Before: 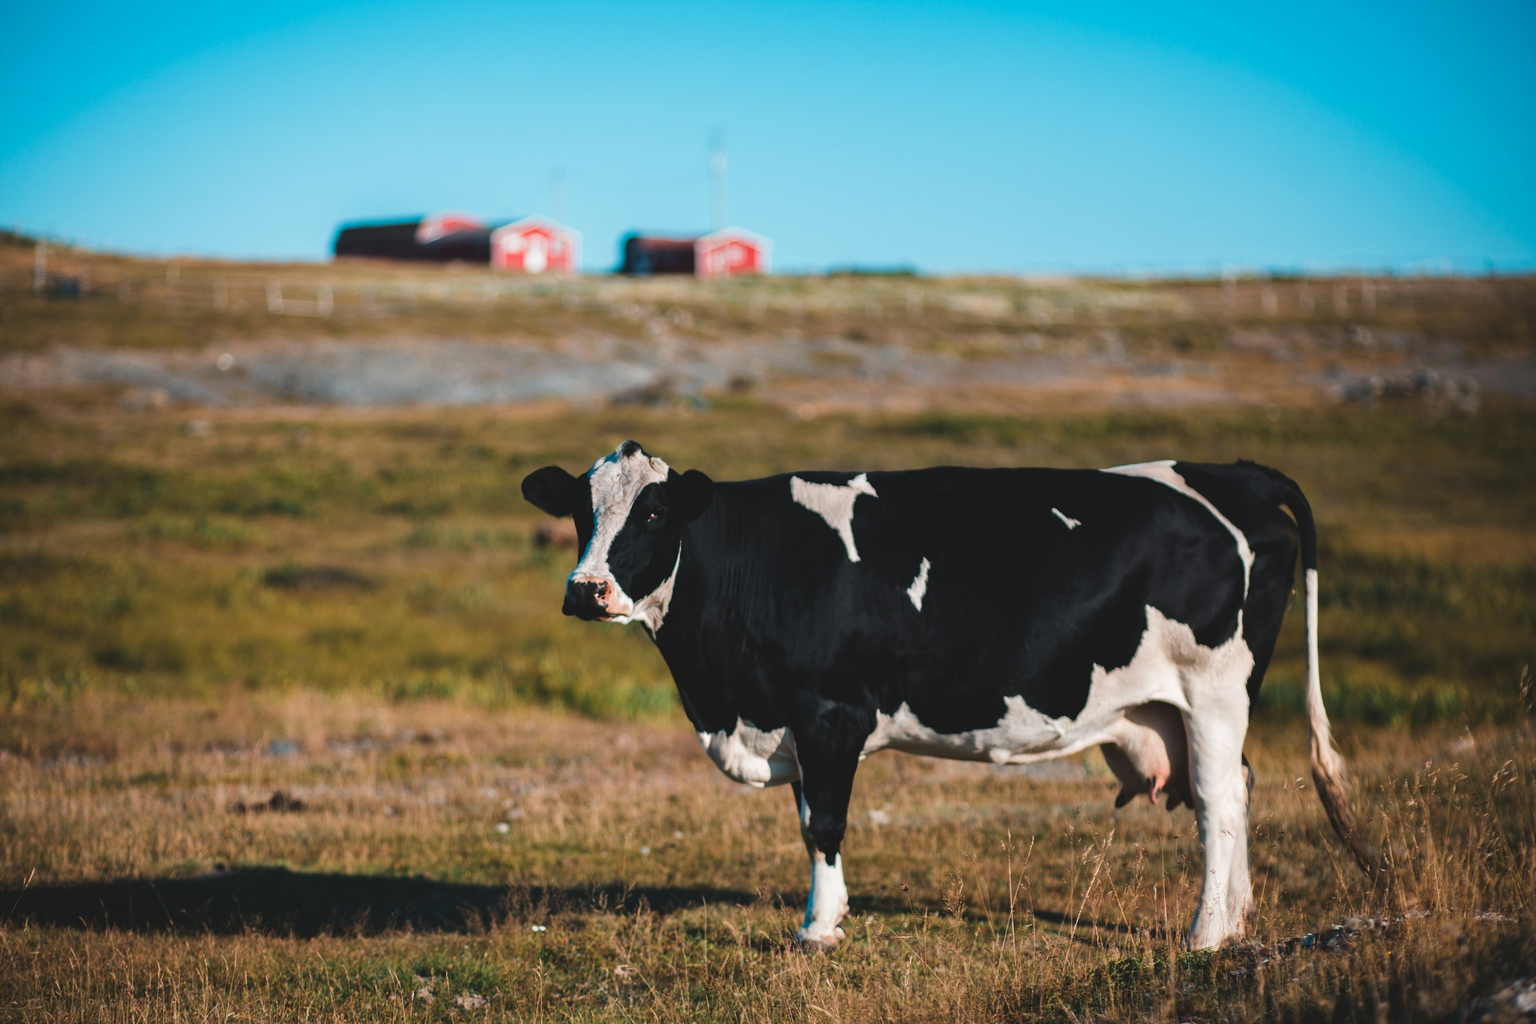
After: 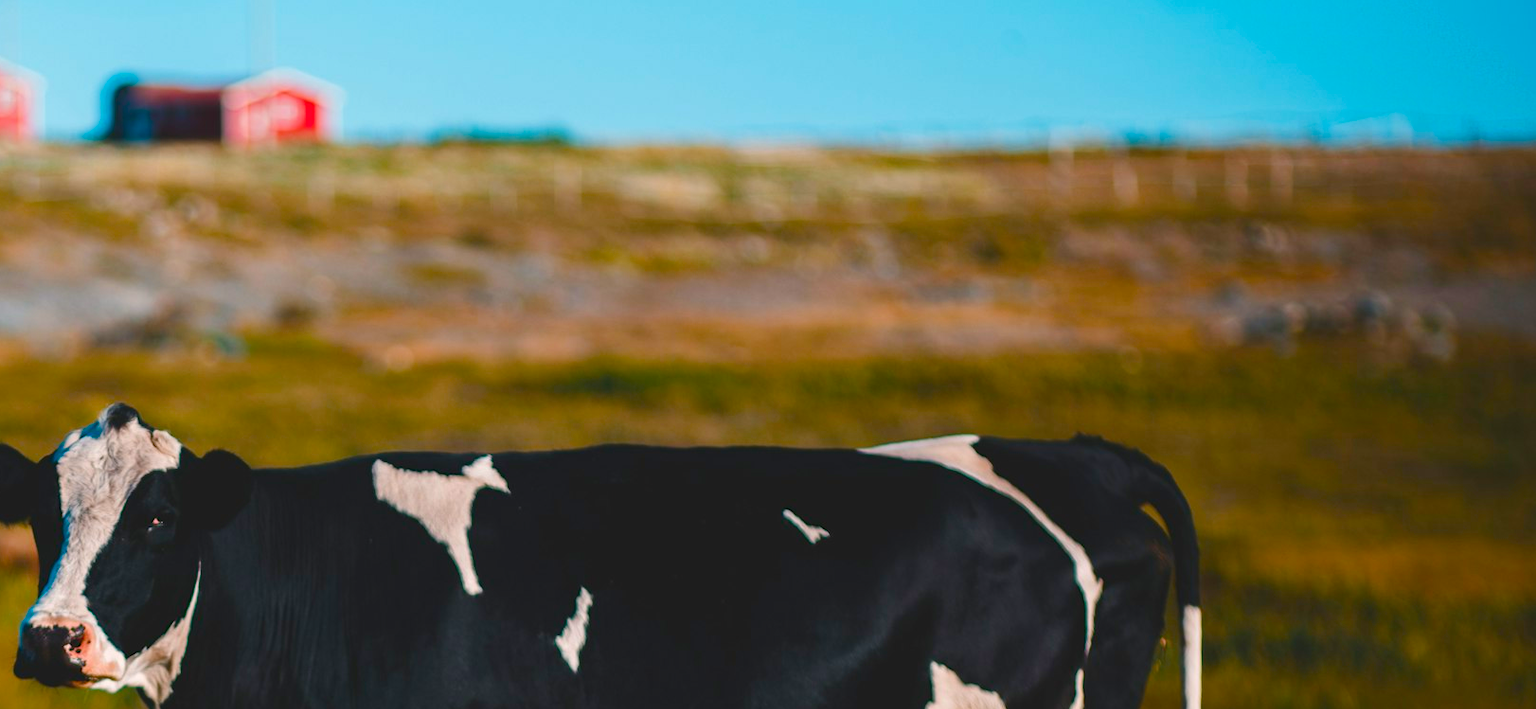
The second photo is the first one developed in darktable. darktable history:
crop: left 36.05%, top 17.95%, right 0.313%, bottom 37.969%
color balance rgb: highlights gain › chroma 0.943%, highlights gain › hue 28.51°, global offset › luminance 0.234%, linear chroma grading › global chroma 9.938%, perceptual saturation grading › global saturation 34.953%, perceptual saturation grading › highlights -29.812%, perceptual saturation grading › shadows 34.781%, global vibrance 20%
